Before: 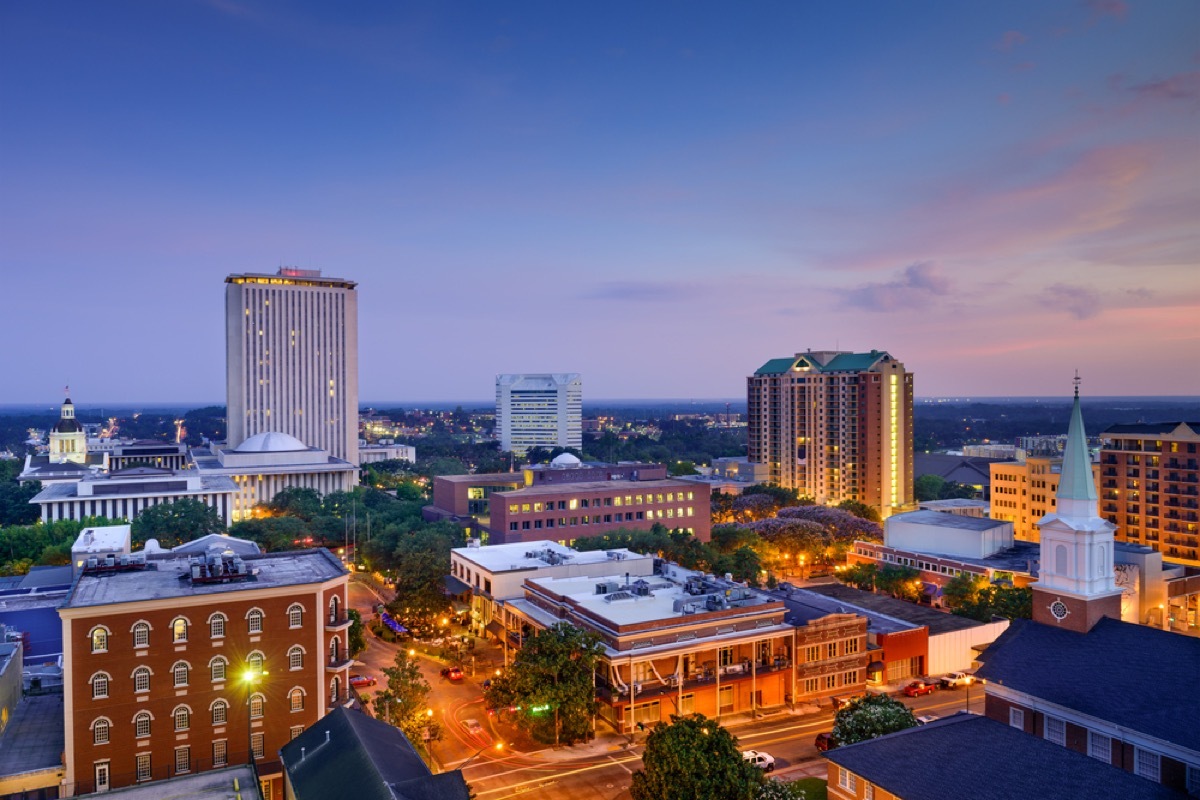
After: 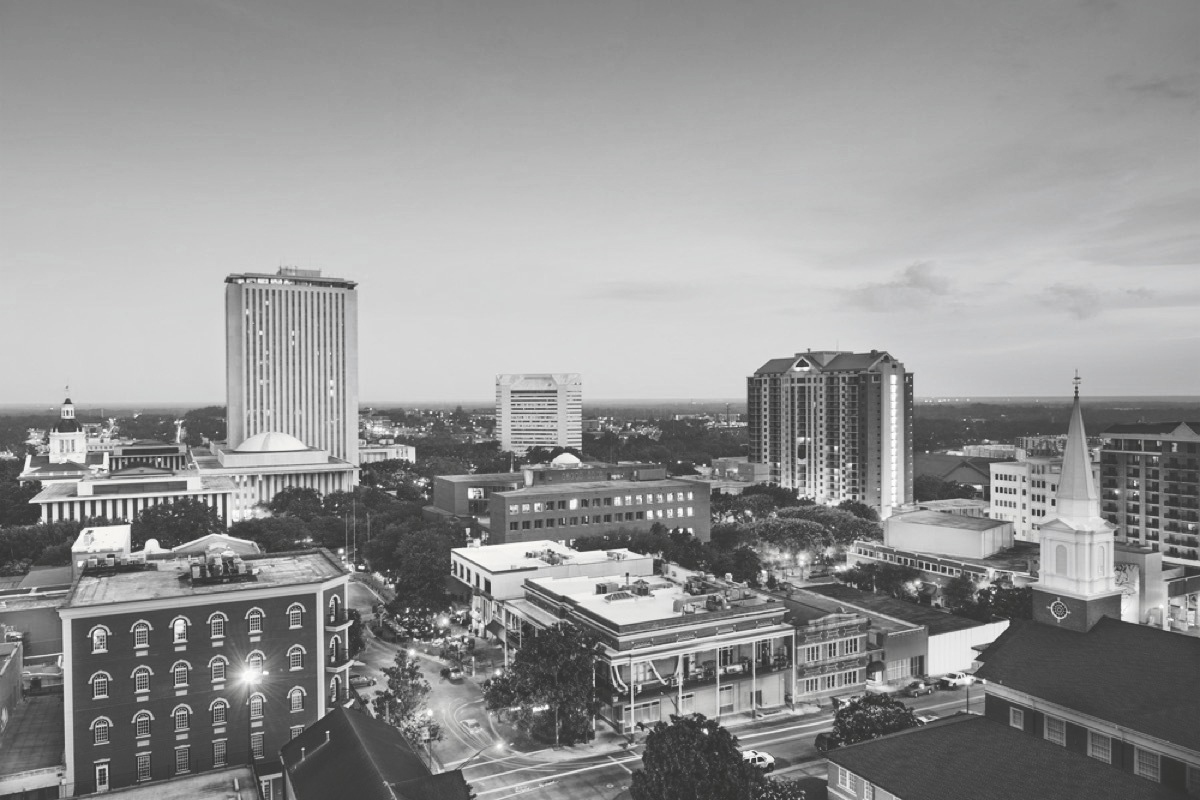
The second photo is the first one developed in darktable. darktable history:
tone curve: curves: ch0 [(0, 0) (0.003, 0.203) (0.011, 0.203) (0.025, 0.21) (0.044, 0.22) (0.069, 0.231) (0.1, 0.243) (0.136, 0.255) (0.177, 0.277) (0.224, 0.305) (0.277, 0.346) (0.335, 0.412) (0.399, 0.492) (0.468, 0.571) (0.543, 0.658) (0.623, 0.75) (0.709, 0.837) (0.801, 0.905) (0.898, 0.955) (1, 1)], preserve colors none
color look up table: target L [94.45, 100.65, 100, 86.7, 75.88, 74.05, 61.19, 57.48, 44.82, 37.82, 31.03, 3.967, 200.91, 84.56, 80.97, 75.52, 65.99, 58.38, 60.17, 64.36, 55.02, 56.32, 37.41, 33.46, 21.71, 100, 85.98, 76.61, 78.07, 76.61, 81.69, 58.64, 59.79, 82.05, 67, 47.64, 75.15, 36.85, 44, 26.21, 26.65, 94.45, 85.98, 84.56, 63.22, 71.1, 68.12, 38.24, 43.19], target a [-0.291, 0.001, -0.652, -0.003, -0.001, 0, 0.001, 0 ×4, -0.091, 0, -0.001, -0.001, 0, 0.001, 0.001, 0, 0, 0.001, 0, 0, 0, -0.001, -0.652, -0.102, -0.002 ×4, 0 ×5, -0.002, 0.001, 0, -0.001, 0, -0.291, -0.102, -0.001, 0 ×5], target b [3.645, -0.003, 8.393, 0.025, 0.004, 0.003, -0.004, 0.003, 0.002, 0.002, 0.002, 1.121, -0.001, 0.003, 0.003, 0.003, -0.004, -0.003, 0.003, 0.003, -0.003, 0.003, -0.002, -0.002, 0.012, 8.393, 1.255, 0.025 ×4, -0.003, 0.003, 0.002, 0.003, 0.003, 0.025, -0.002, -0.003, 0.012, 0.002, 3.645, 1.255, 0.003, -0.003, 0.003, 0.003, 0.002, 0.002], num patches 49
